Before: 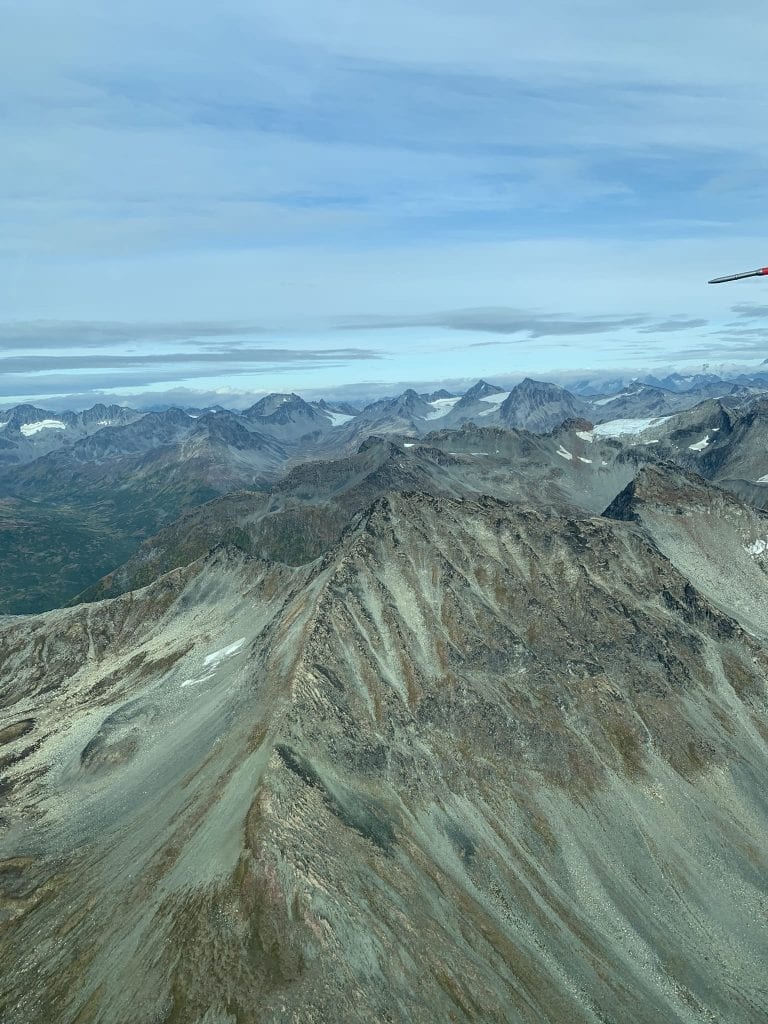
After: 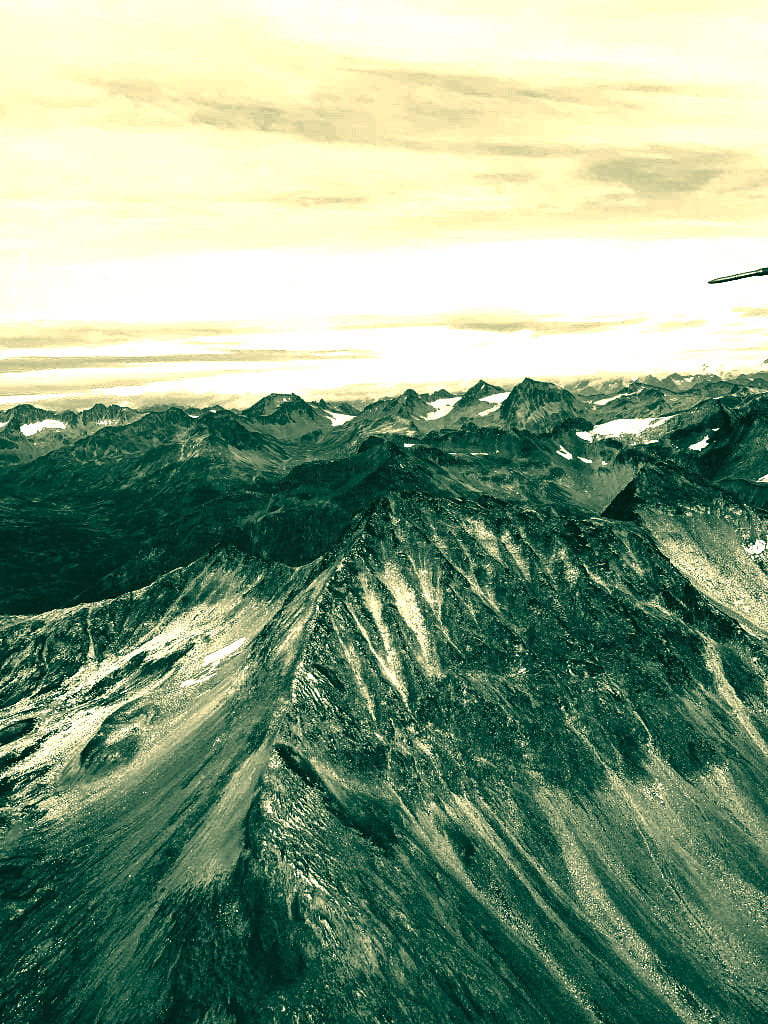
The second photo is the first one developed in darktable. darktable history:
exposure: black level correction 0, exposure 1.2 EV, compensate highlight preservation false
contrast brightness saturation: contrast 0.017, brightness -0.995, saturation -0.994
color correction: highlights a* 2.27, highlights b* 34.25, shadows a* -36.24, shadows b* -6.03
